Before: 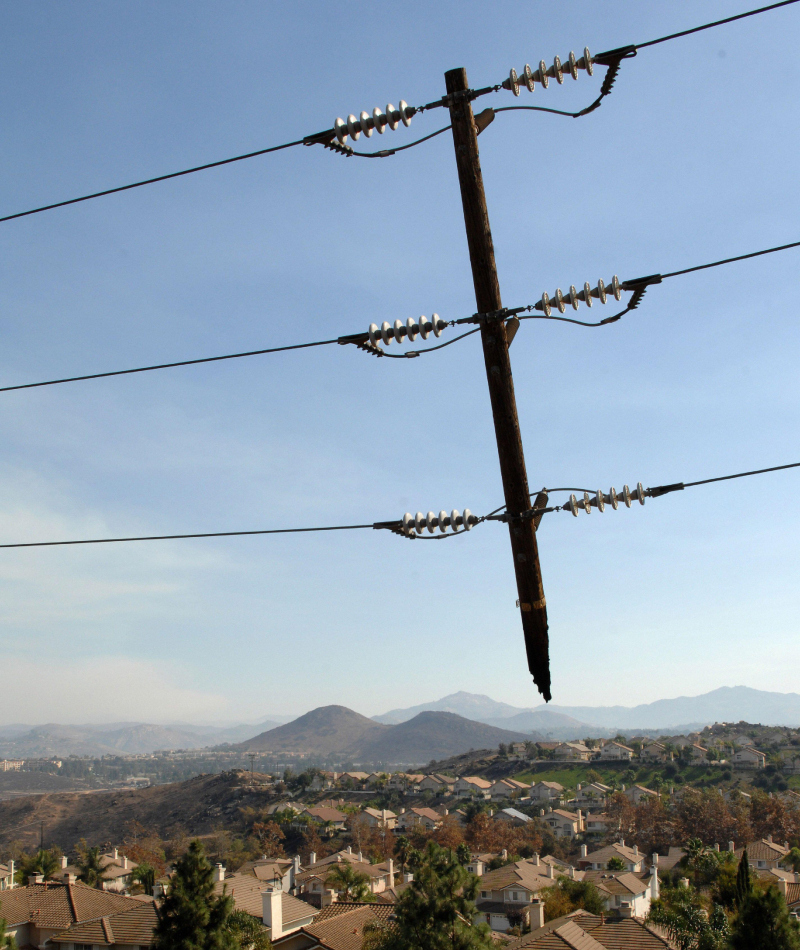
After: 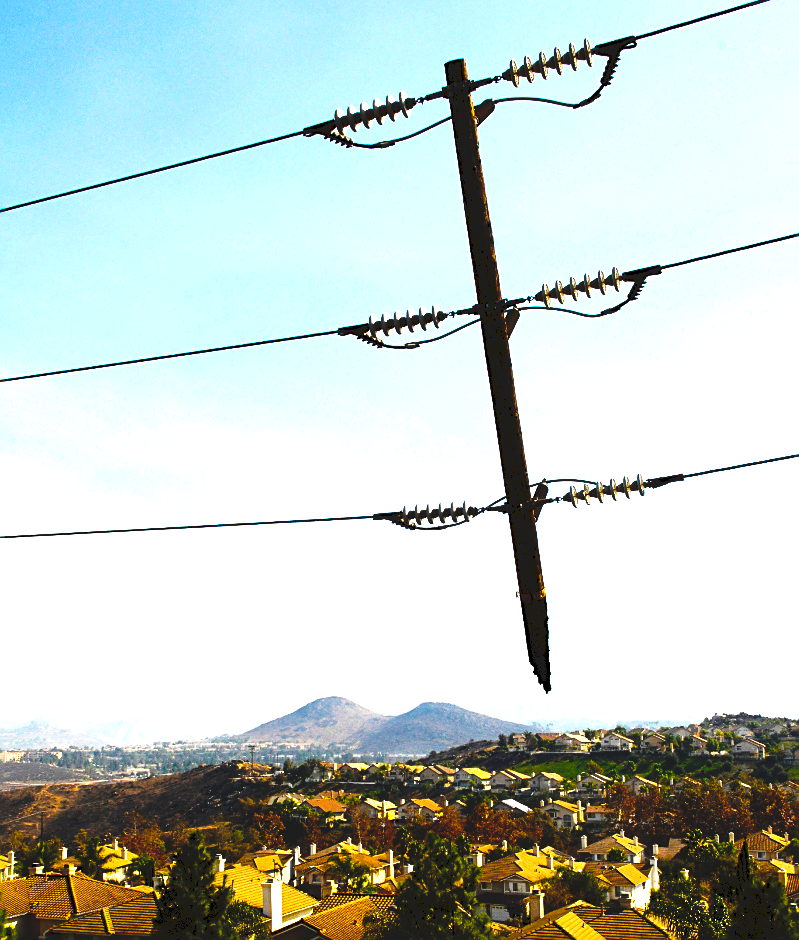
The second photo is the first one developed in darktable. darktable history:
color balance rgb: linear chroma grading › shadows -30%, linear chroma grading › global chroma 35%, perceptual saturation grading › global saturation 75%, perceptual saturation grading › shadows -30%, perceptual brilliance grading › highlights 75%, perceptual brilliance grading › shadows -30%, global vibrance 35%
crop: top 1.049%, right 0.001%
tone curve: curves: ch0 [(0, 0) (0.003, 0.108) (0.011, 0.108) (0.025, 0.108) (0.044, 0.113) (0.069, 0.113) (0.1, 0.121) (0.136, 0.136) (0.177, 0.16) (0.224, 0.192) (0.277, 0.246) (0.335, 0.324) (0.399, 0.419) (0.468, 0.518) (0.543, 0.622) (0.623, 0.721) (0.709, 0.815) (0.801, 0.893) (0.898, 0.949) (1, 1)], preserve colors none
sharpen: on, module defaults
